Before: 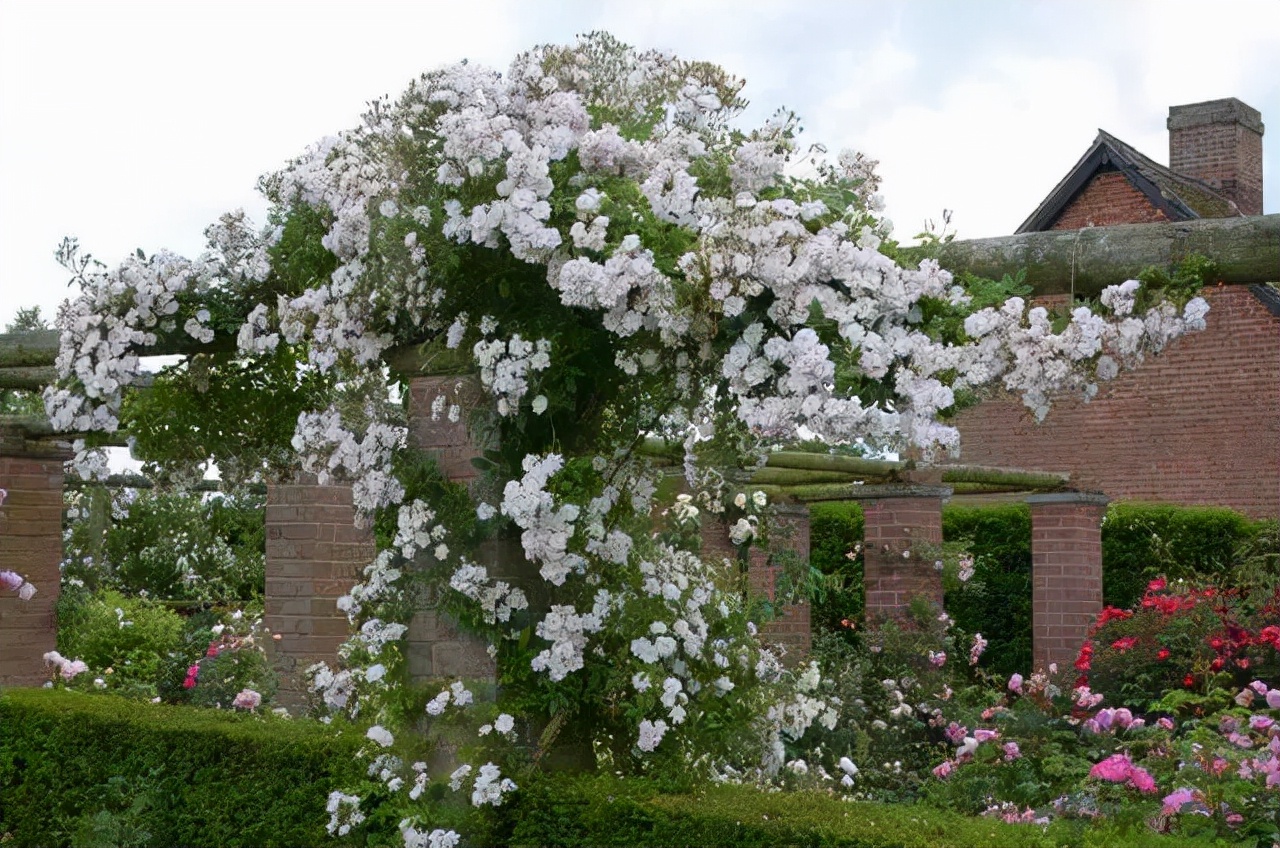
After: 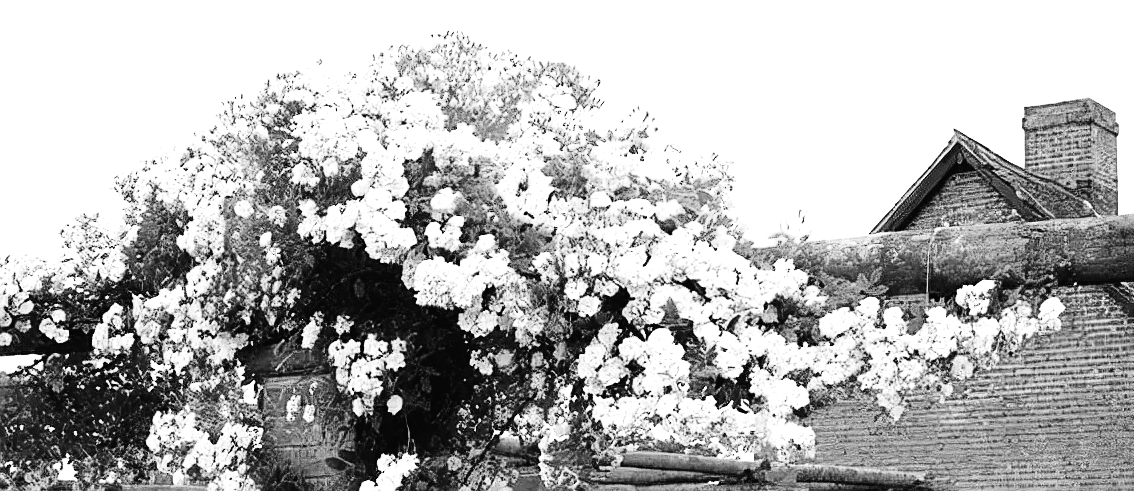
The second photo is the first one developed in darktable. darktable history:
tone curve: curves: ch0 [(0, 0.013) (0.036, 0.035) (0.274, 0.288) (0.504, 0.536) (0.844, 0.84) (1, 0.97)]; ch1 [(0, 0) (0.389, 0.403) (0.462, 0.48) (0.499, 0.5) (0.522, 0.534) (0.567, 0.588) (0.626, 0.645) (0.749, 0.781) (1, 1)]; ch2 [(0, 0) (0.457, 0.486) (0.5, 0.501) (0.533, 0.539) (0.599, 0.6) (0.704, 0.732) (1, 1)], color space Lab, independent channels, preserve colors none
contrast brightness saturation: contrast 0.134, brightness -0.064, saturation 0.151
color zones: curves: ch0 [(0, 0.613) (0.01, 0.613) (0.245, 0.448) (0.498, 0.529) (0.642, 0.665) (0.879, 0.777) (0.99, 0.613)]; ch1 [(0, 0) (0.143, 0) (0.286, 0) (0.429, 0) (0.571, 0) (0.714, 0) (0.857, 0)]
tone equalizer: on, module defaults
color correction: highlights a* 14.7, highlights b* 4.7
crop and rotate: left 11.402%, bottom 42.05%
sharpen: on, module defaults
base curve: curves: ch0 [(0, 0) (0.007, 0.004) (0.027, 0.03) (0.046, 0.07) (0.207, 0.54) (0.442, 0.872) (0.673, 0.972) (1, 1)]
